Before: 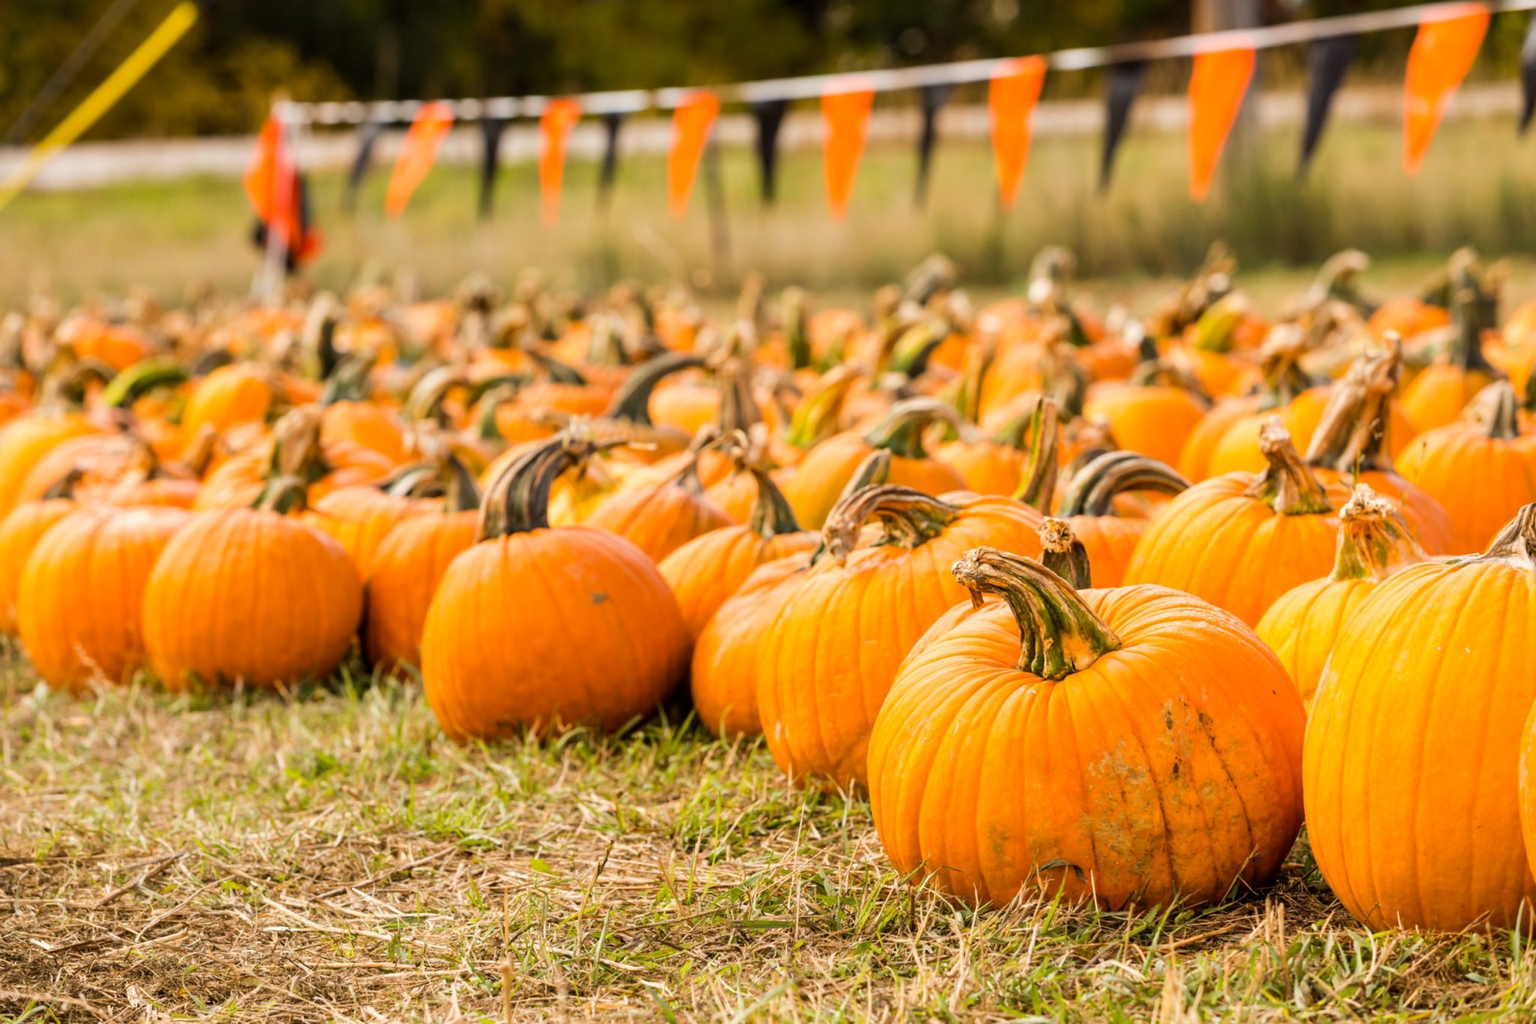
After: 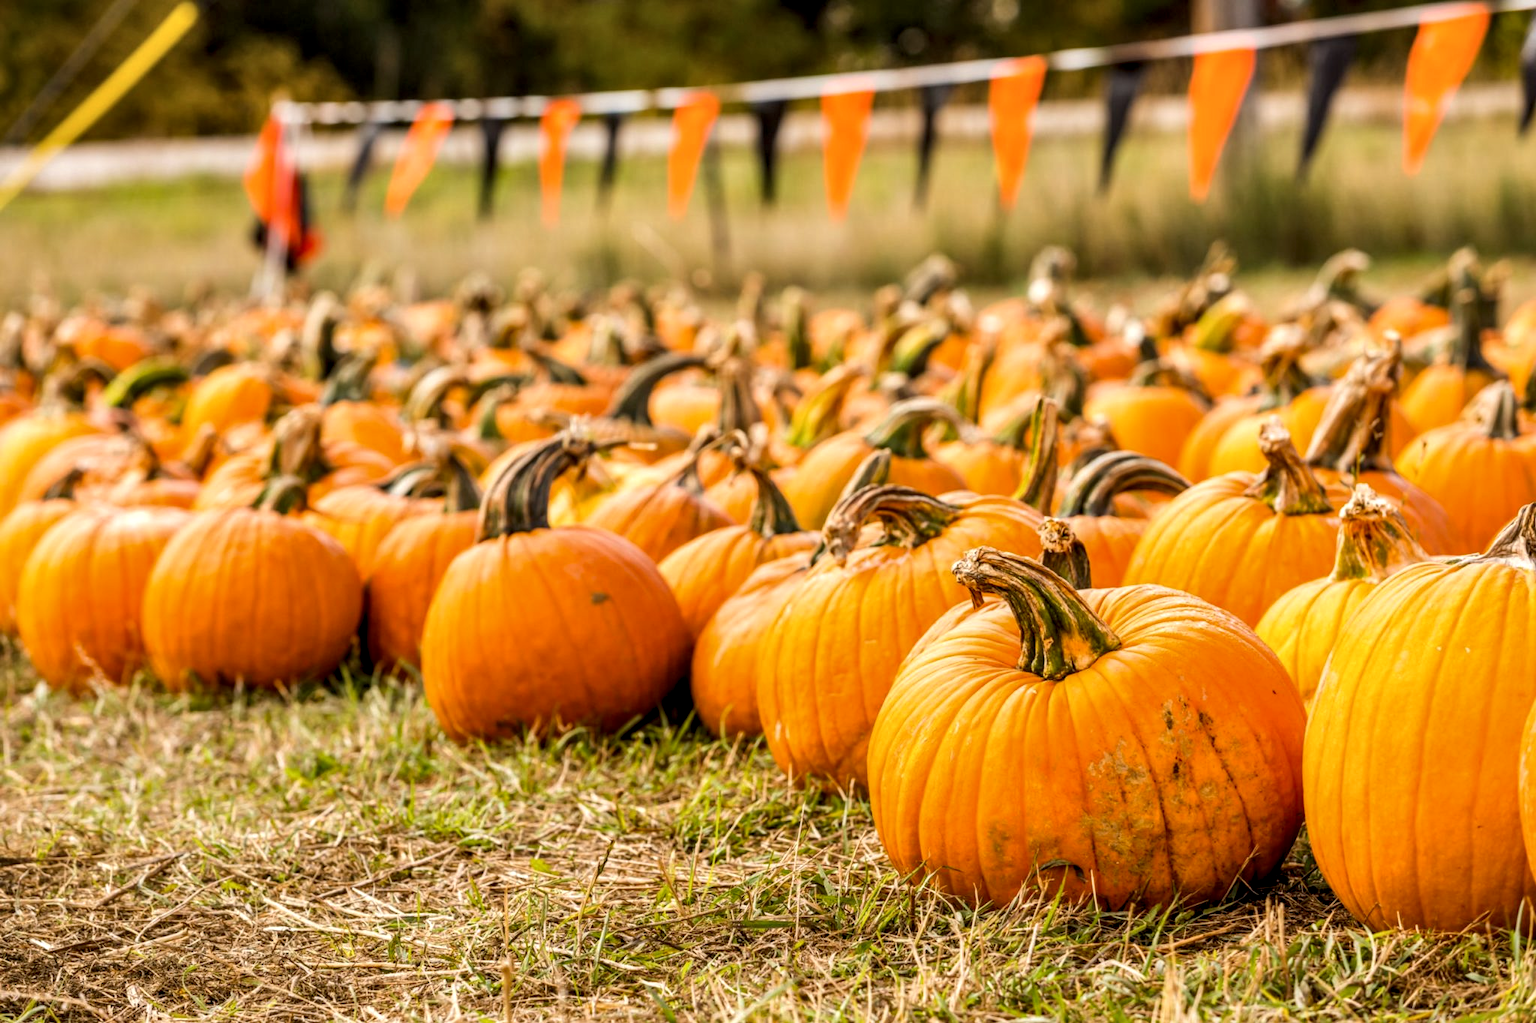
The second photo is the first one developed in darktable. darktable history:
local contrast: detail 142%
shadows and highlights: radius 264.75, soften with gaussian
